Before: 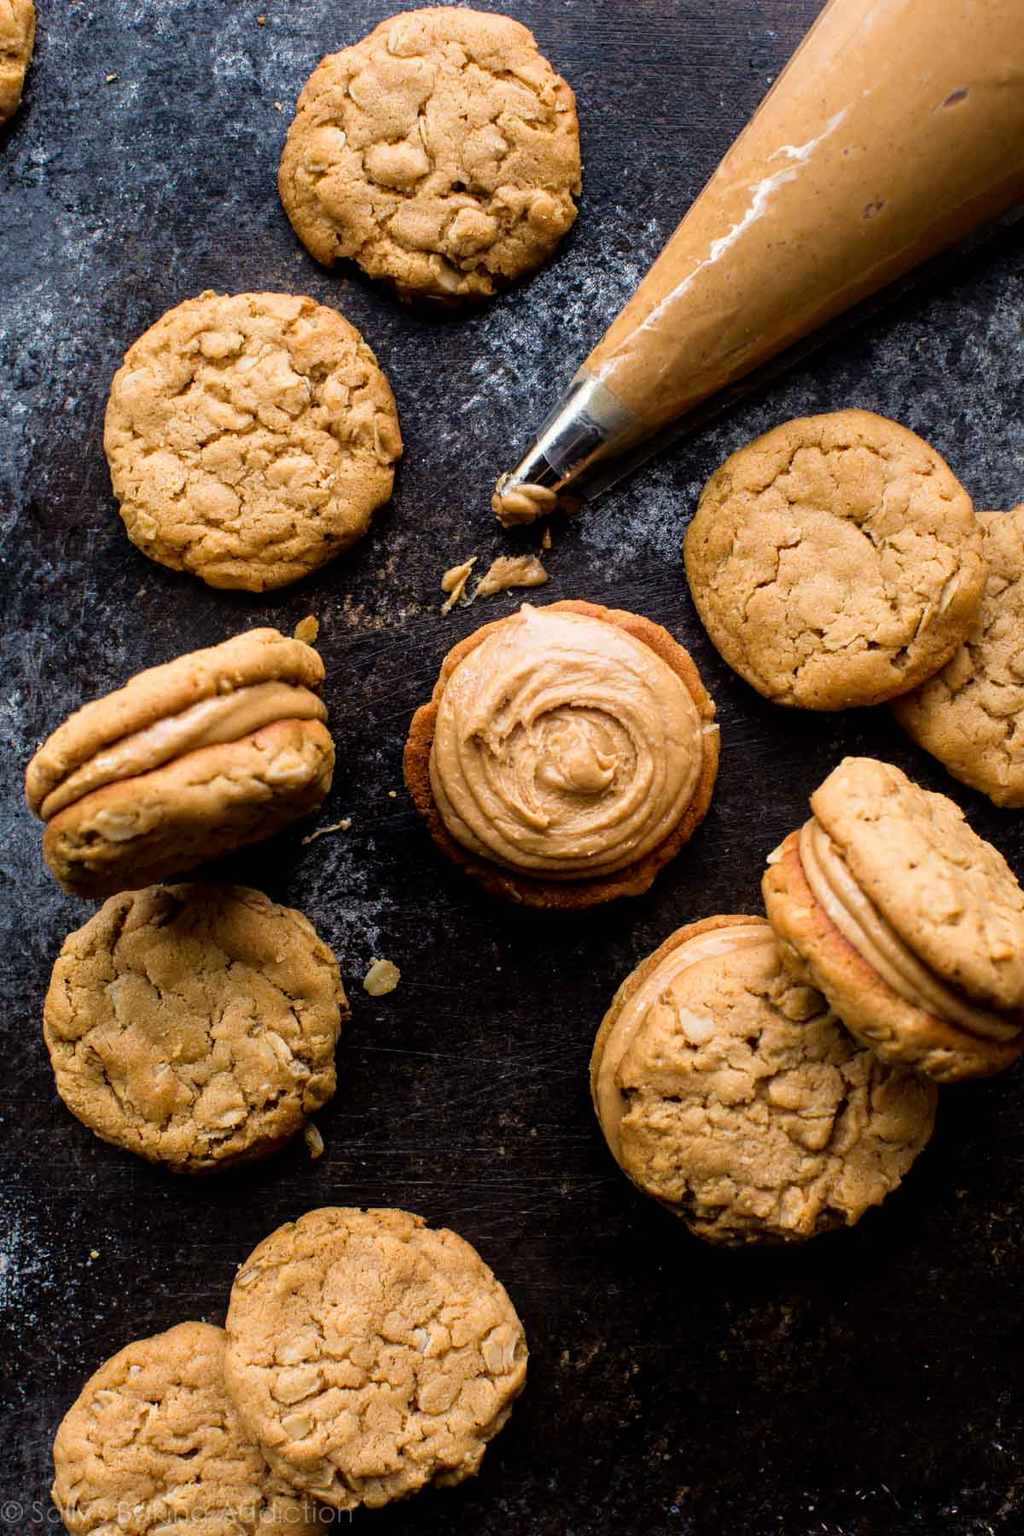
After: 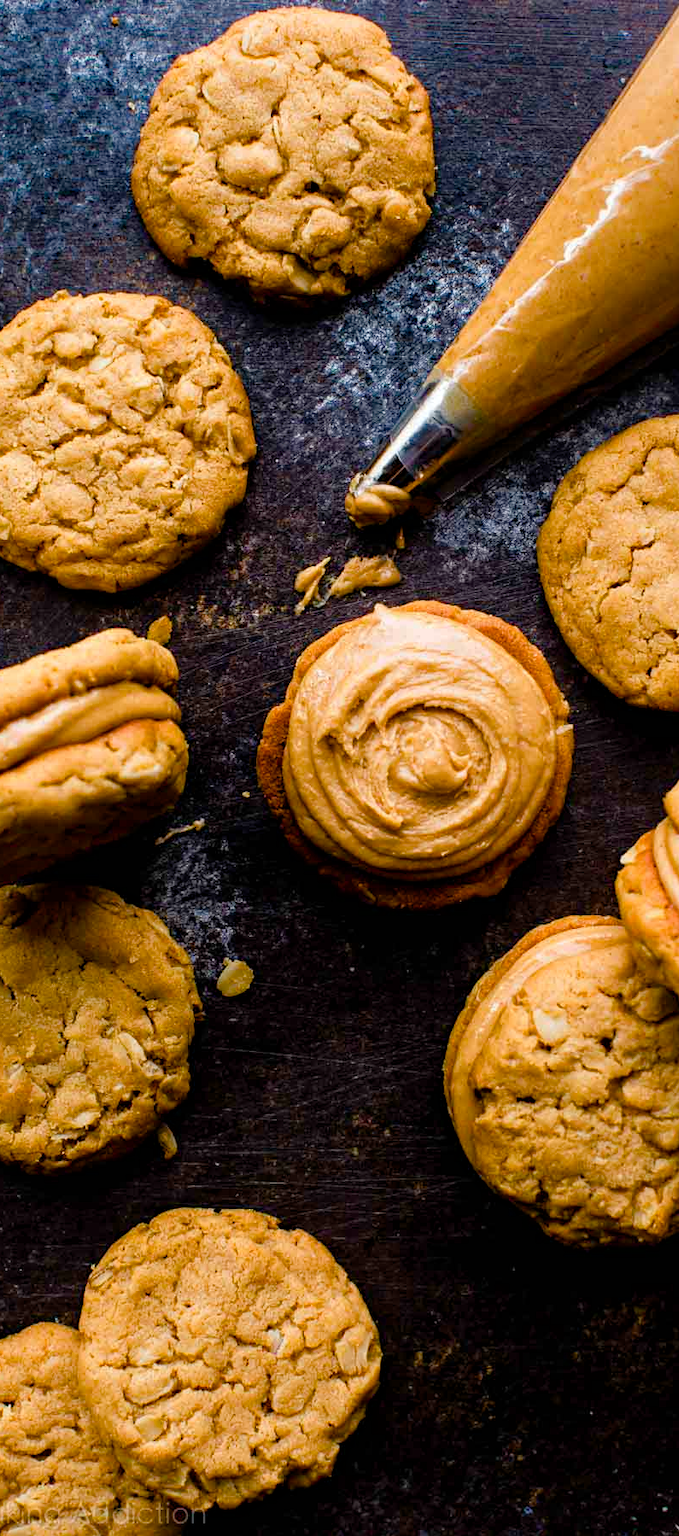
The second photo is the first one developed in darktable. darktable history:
haze removal: strength 0.292, distance 0.249, compatibility mode true, adaptive false
color balance rgb: perceptual saturation grading › global saturation 20%, perceptual saturation grading › highlights -25.375%, perceptual saturation grading › shadows 50.136%, global vibrance 20.675%
crop and rotate: left 14.333%, right 19.25%
